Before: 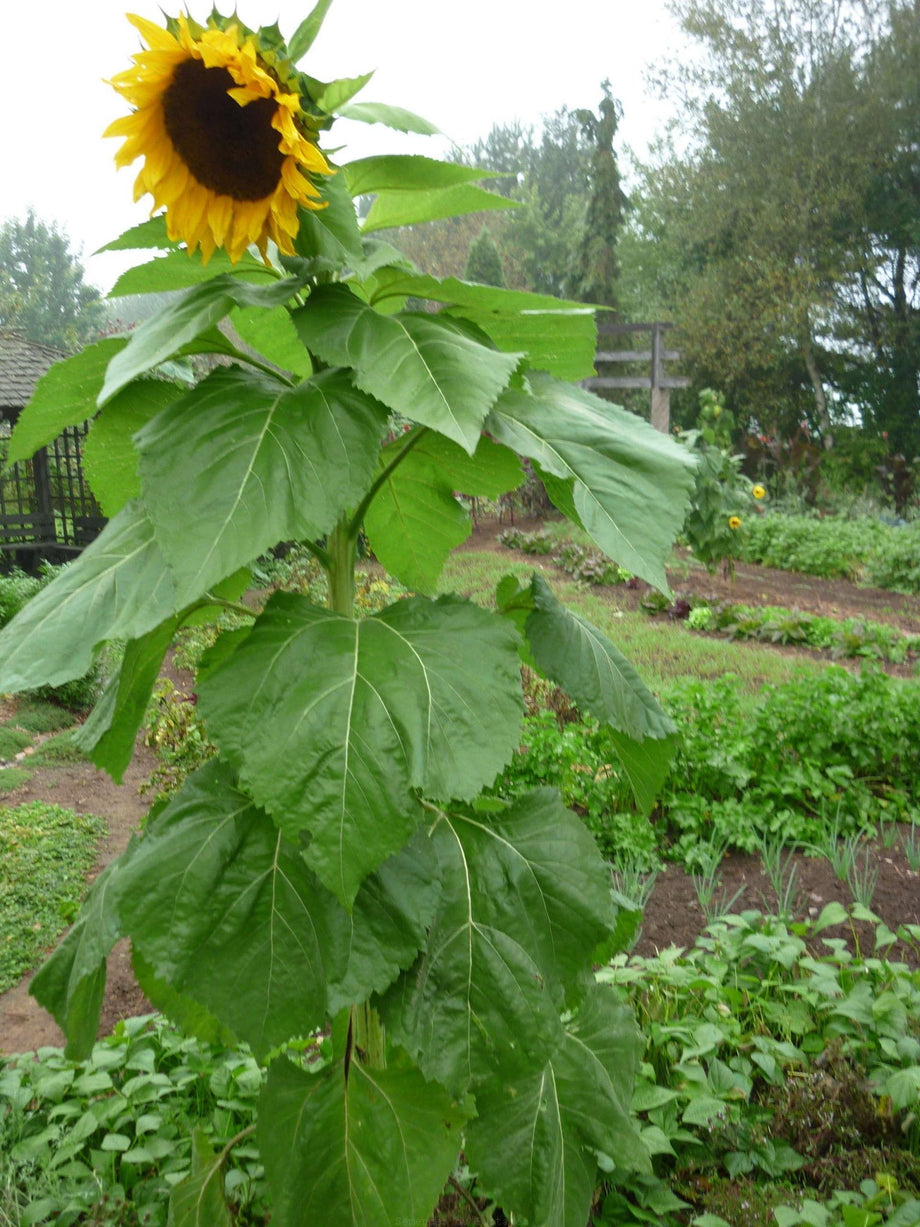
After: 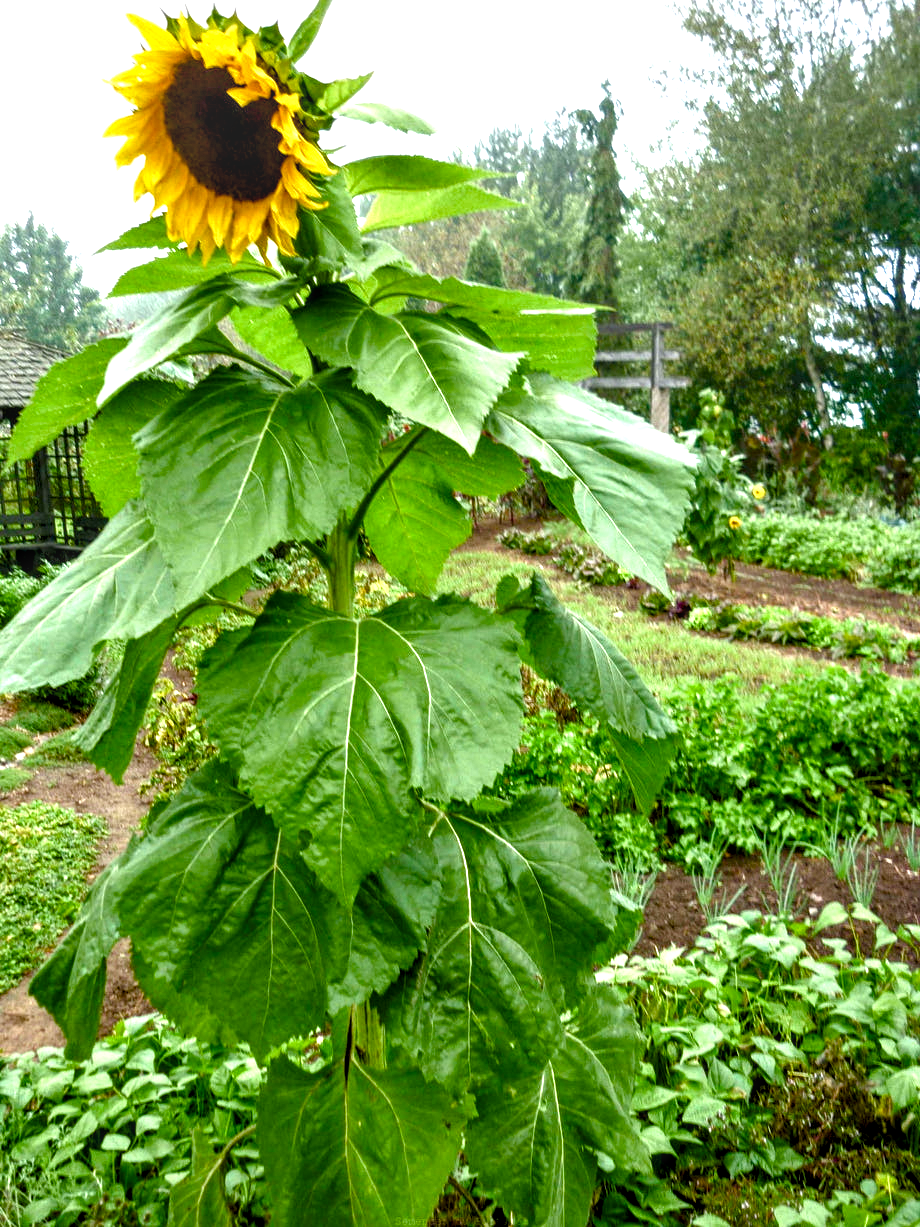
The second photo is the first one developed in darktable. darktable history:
color balance rgb: linear chroma grading › shadows -2.2%, linear chroma grading › highlights -15%, linear chroma grading › global chroma -10%, linear chroma grading › mid-tones -10%, perceptual saturation grading › global saturation 45%, perceptual saturation grading › highlights -50%, perceptual saturation grading › shadows 30%, perceptual brilliance grading › global brilliance 18%, global vibrance 45%
local contrast: on, module defaults
contrast equalizer: y [[0.601, 0.6, 0.598, 0.598, 0.6, 0.601], [0.5 ×6], [0.5 ×6], [0 ×6], [0 ×6]]
